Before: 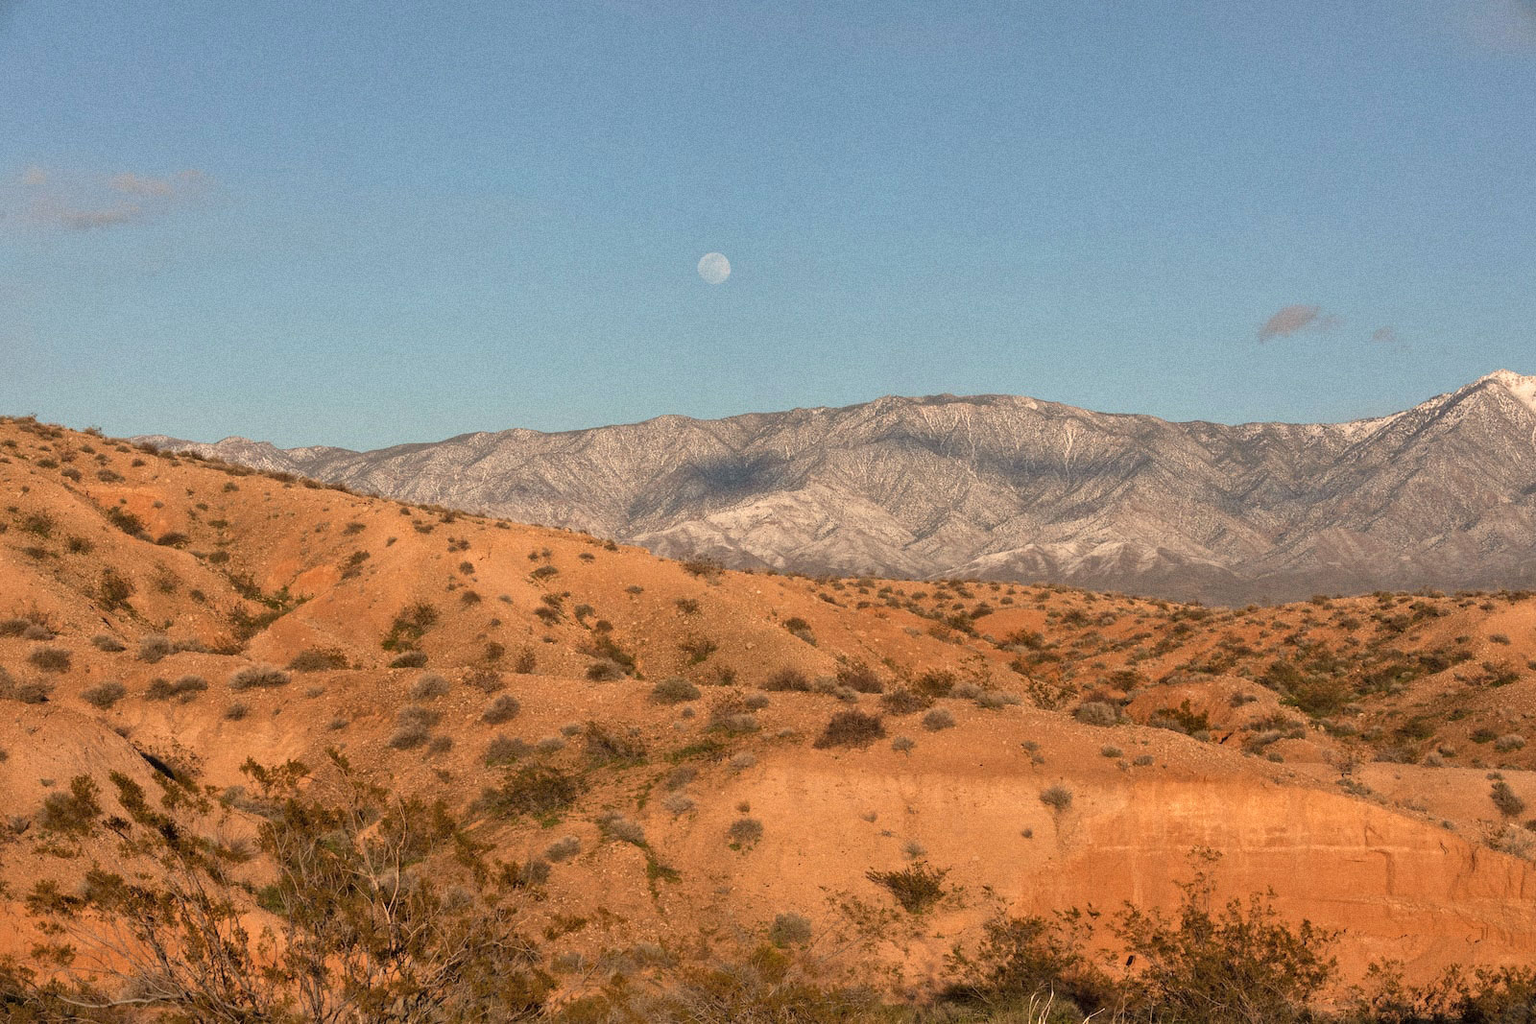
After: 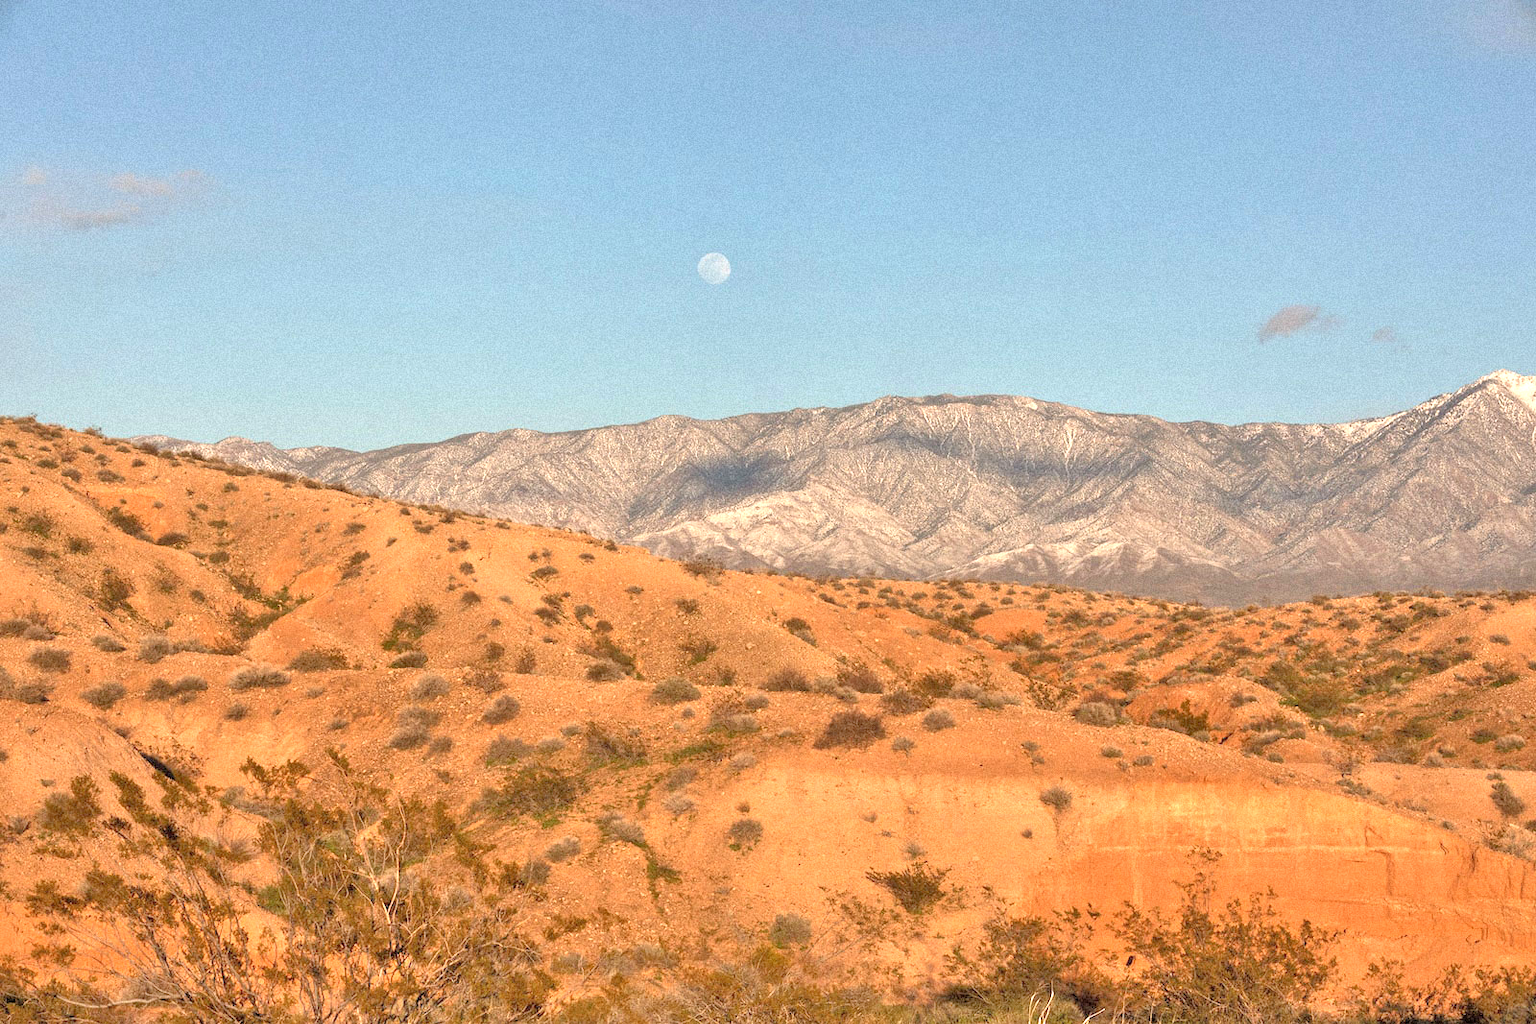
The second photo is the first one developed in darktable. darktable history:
exposure: exposure 0.6 EV, compensate highlight preservation false
tone equalizer: -7 EV 0.15 EV, -6 EV 0.6 EV, -5 EV 1.15 EV, -4 EV 1.33 EV, -3 EV 1.15 EV, -2 EV 0.6 EV, -1 EV 0.15 EV, mask exposure compensation -0.5 EV
